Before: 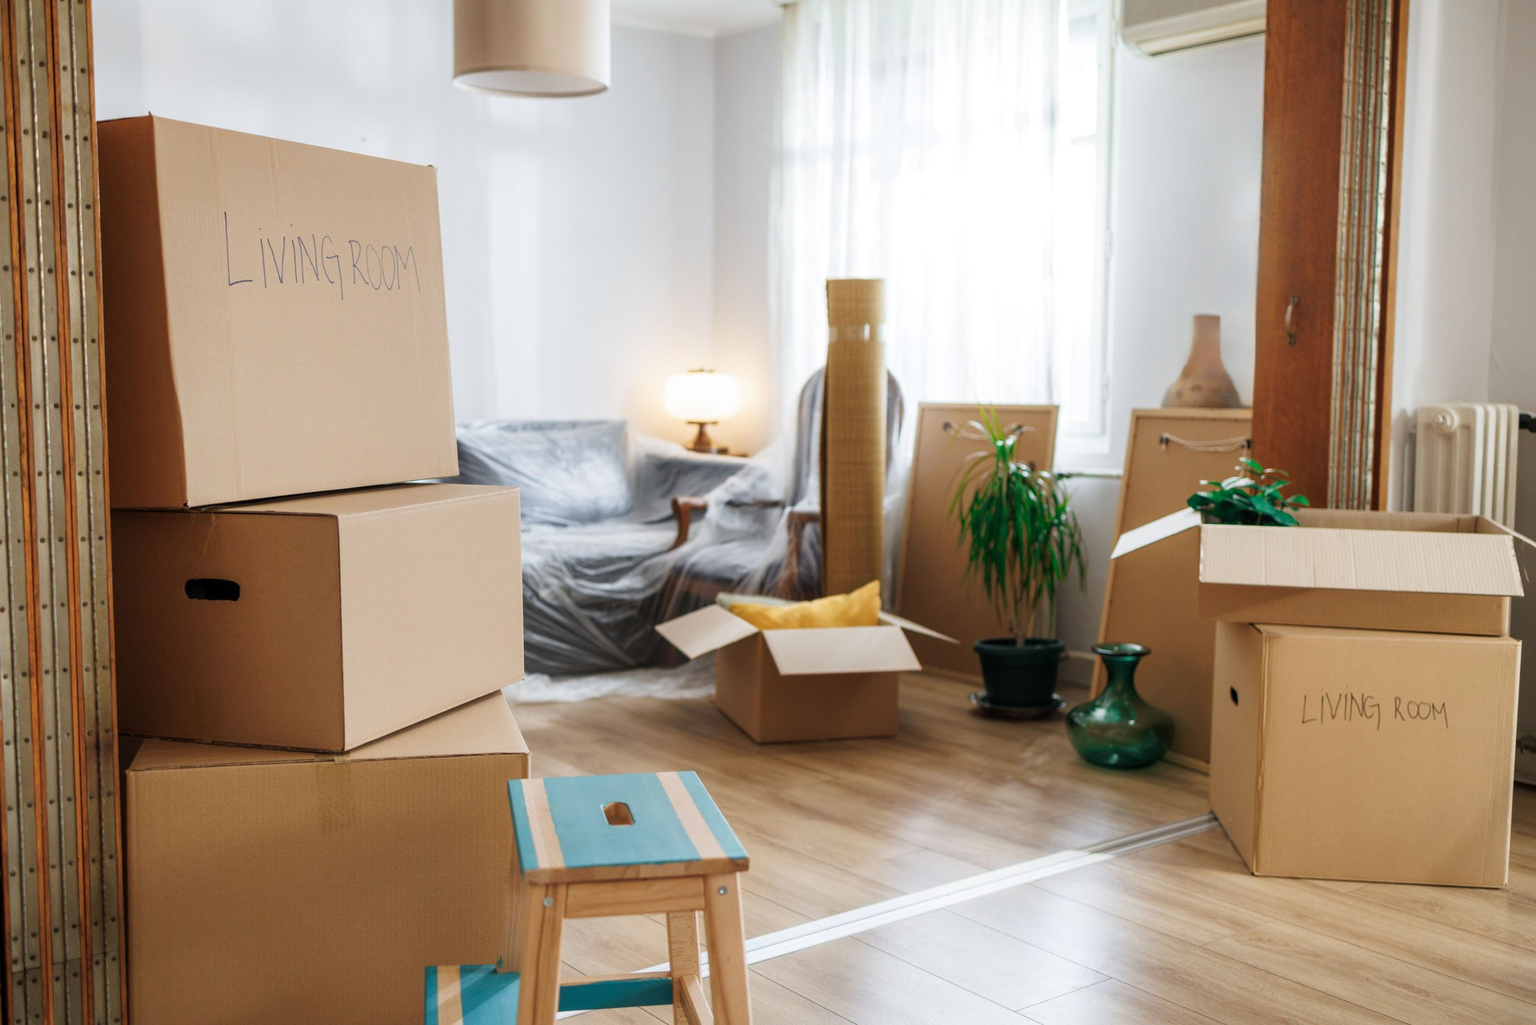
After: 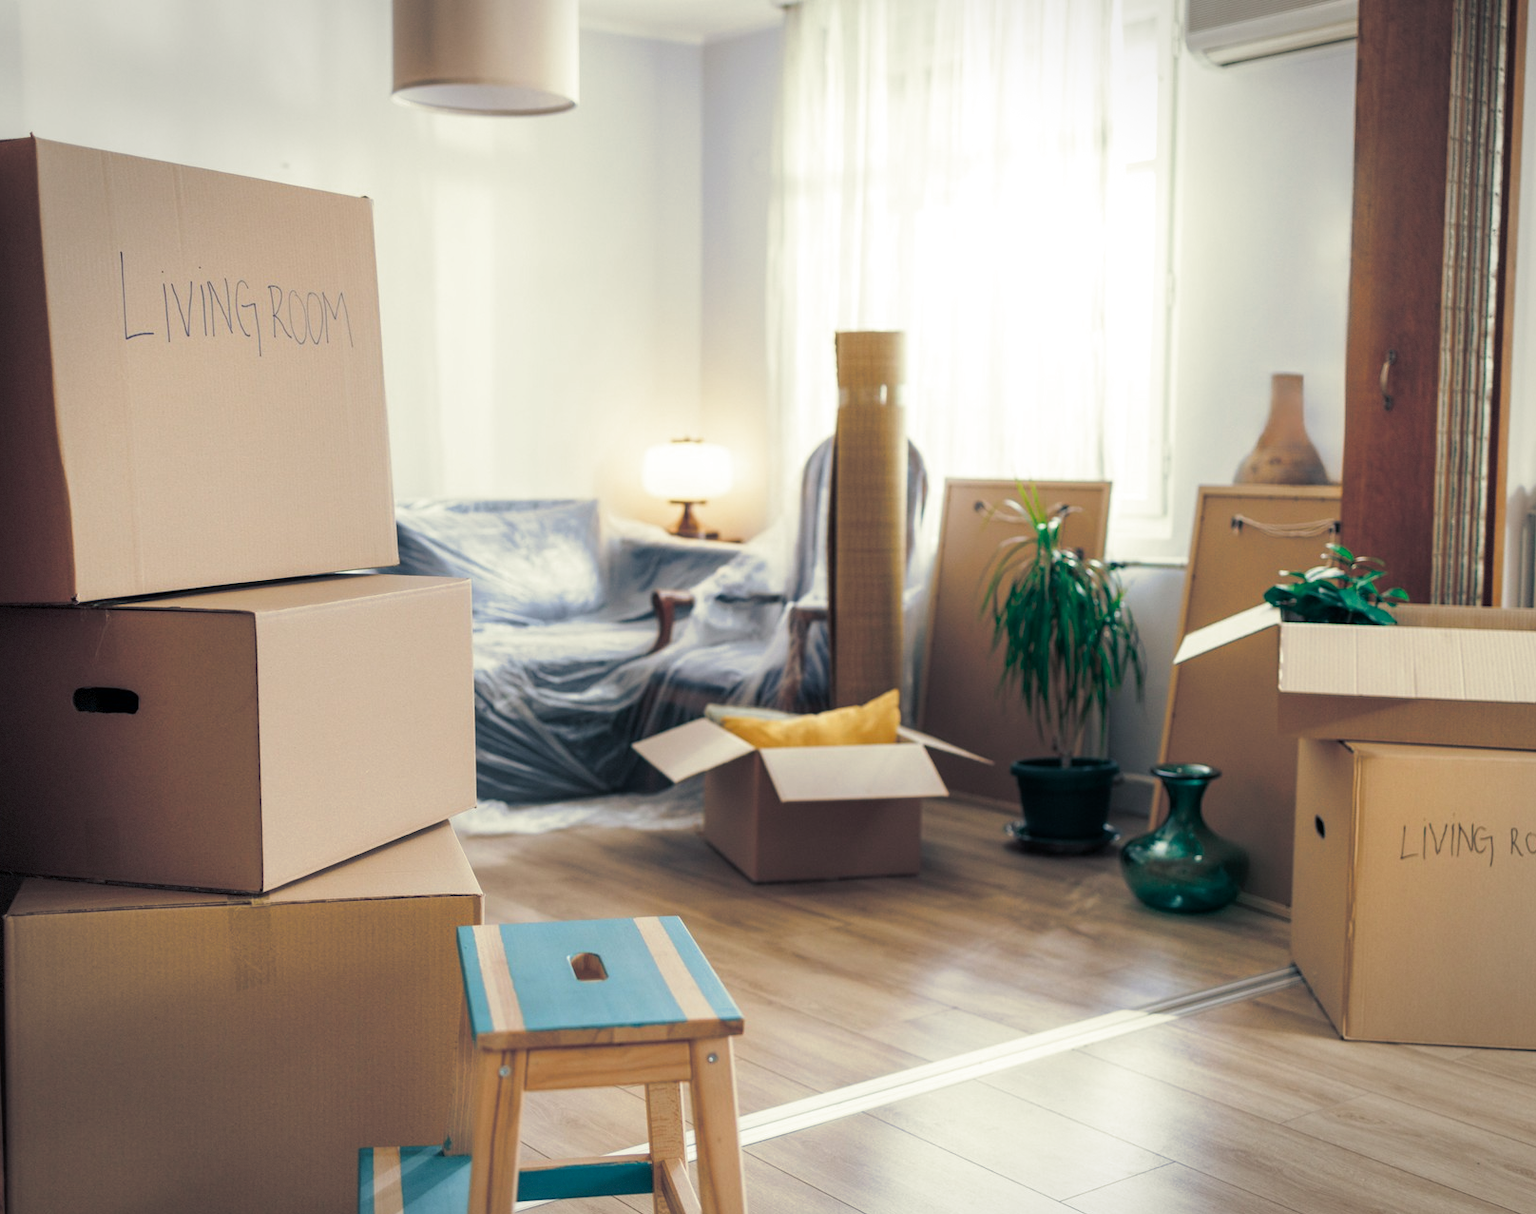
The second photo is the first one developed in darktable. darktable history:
crop: left 8.026%, right 7.374%
split-toning: shadows › hue 216°, shadows › saturation 1, highlights › hue 57.6°, balance -33.4
vignetting: fall-off start 91%, fall-off radius 39.39%, brightness -0.182, saturation -0.3, width/height ratio 1.219, shape 1.3, dithering 8-bit output, unbound false
